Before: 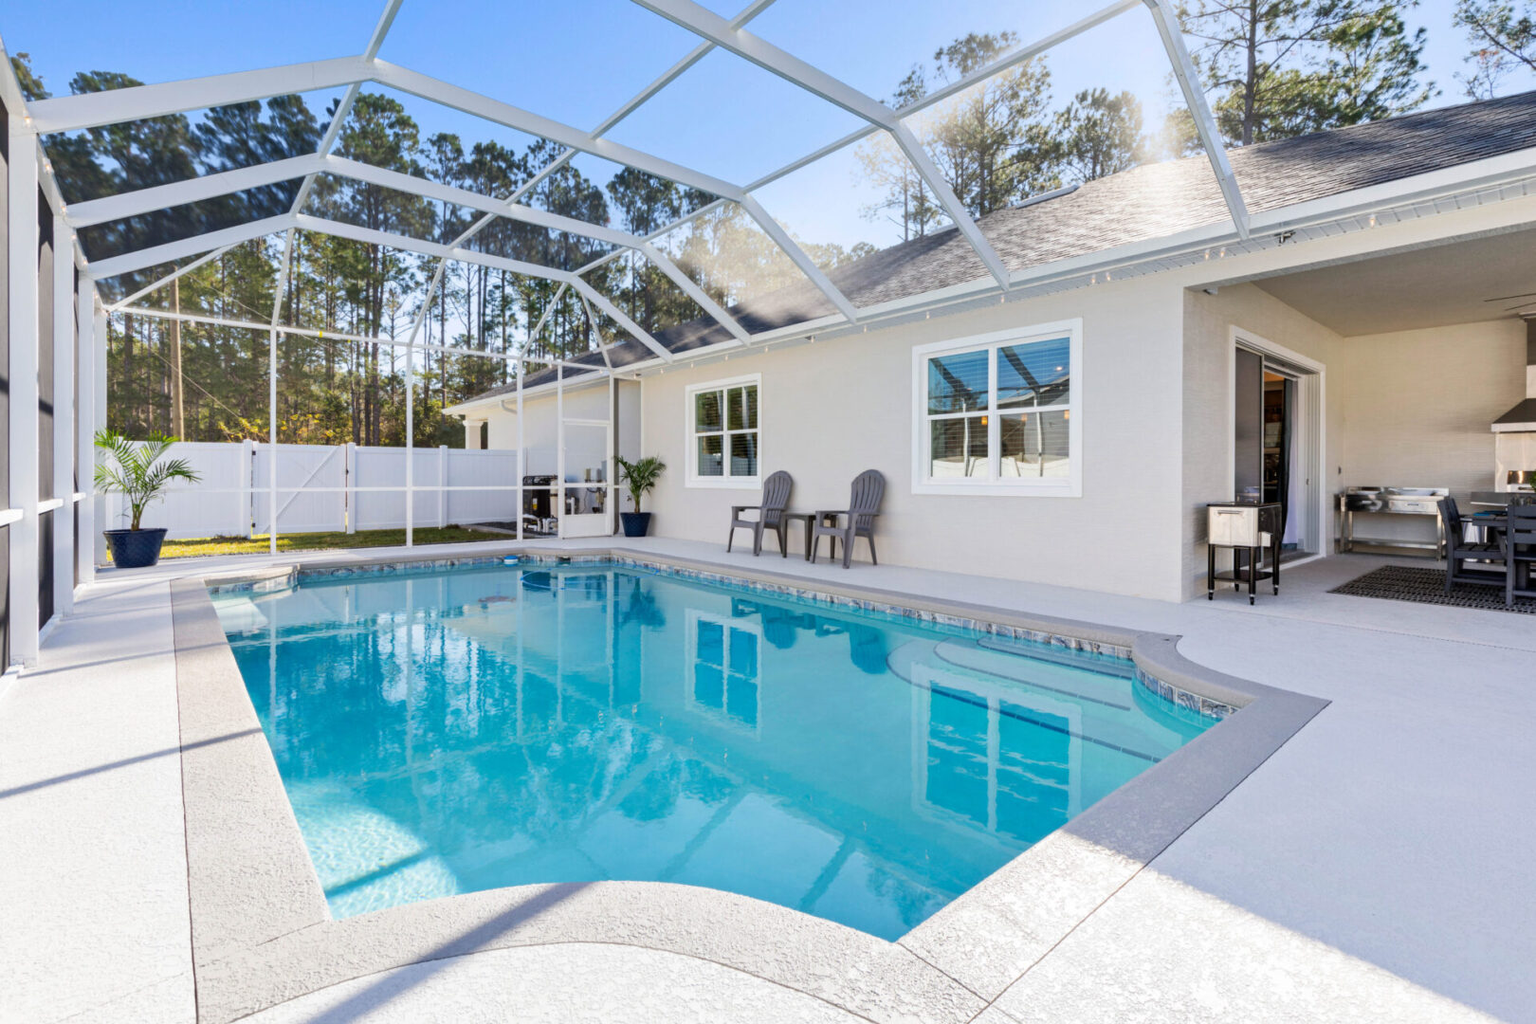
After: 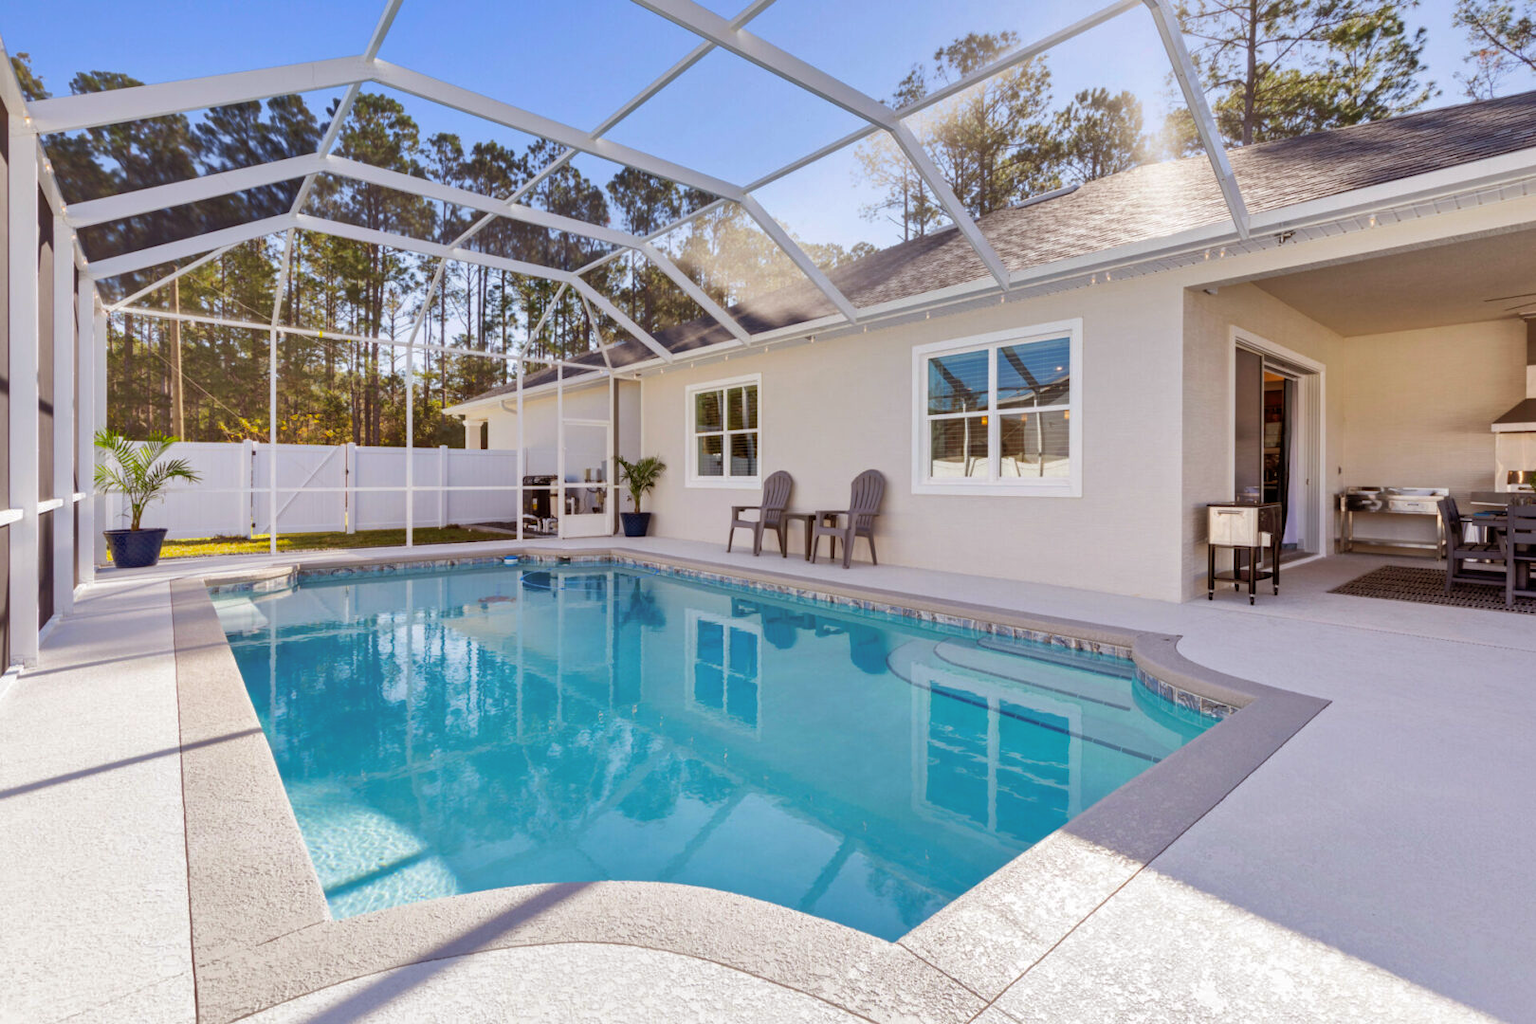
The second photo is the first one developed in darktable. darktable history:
rgb levels: mode RGB, independent channels, levels [[0, 0.5, 1], [0, 0.521, 1], [0, 0.536, 1]]
shadows and highlights: on, module defaults
